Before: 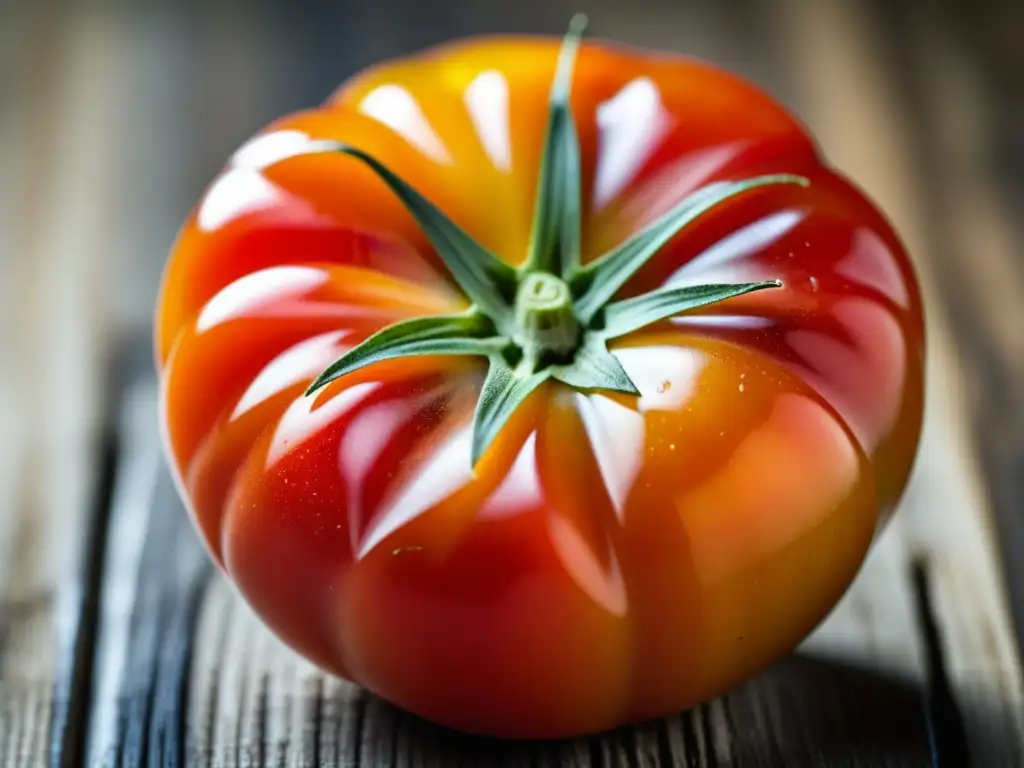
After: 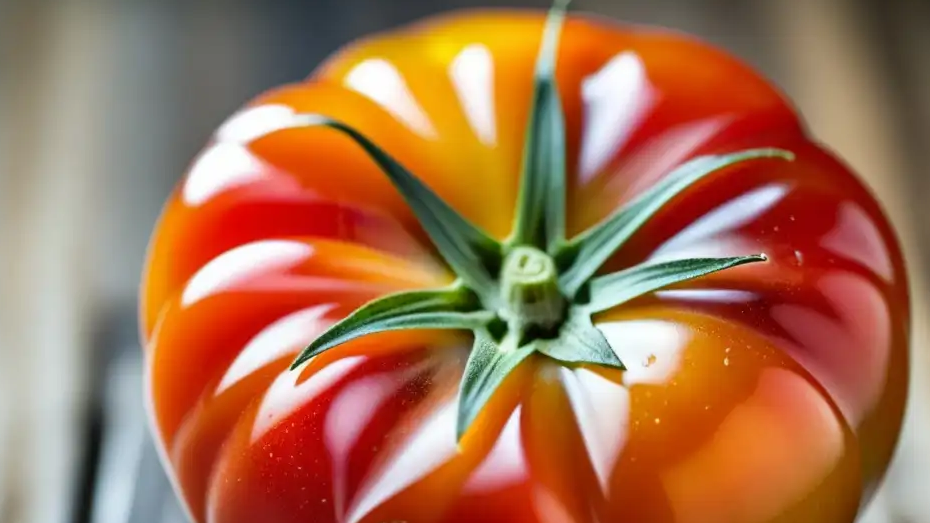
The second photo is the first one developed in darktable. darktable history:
crop: left 1.536%, top 3.409%, right 7.599%, bottom 28.474%
